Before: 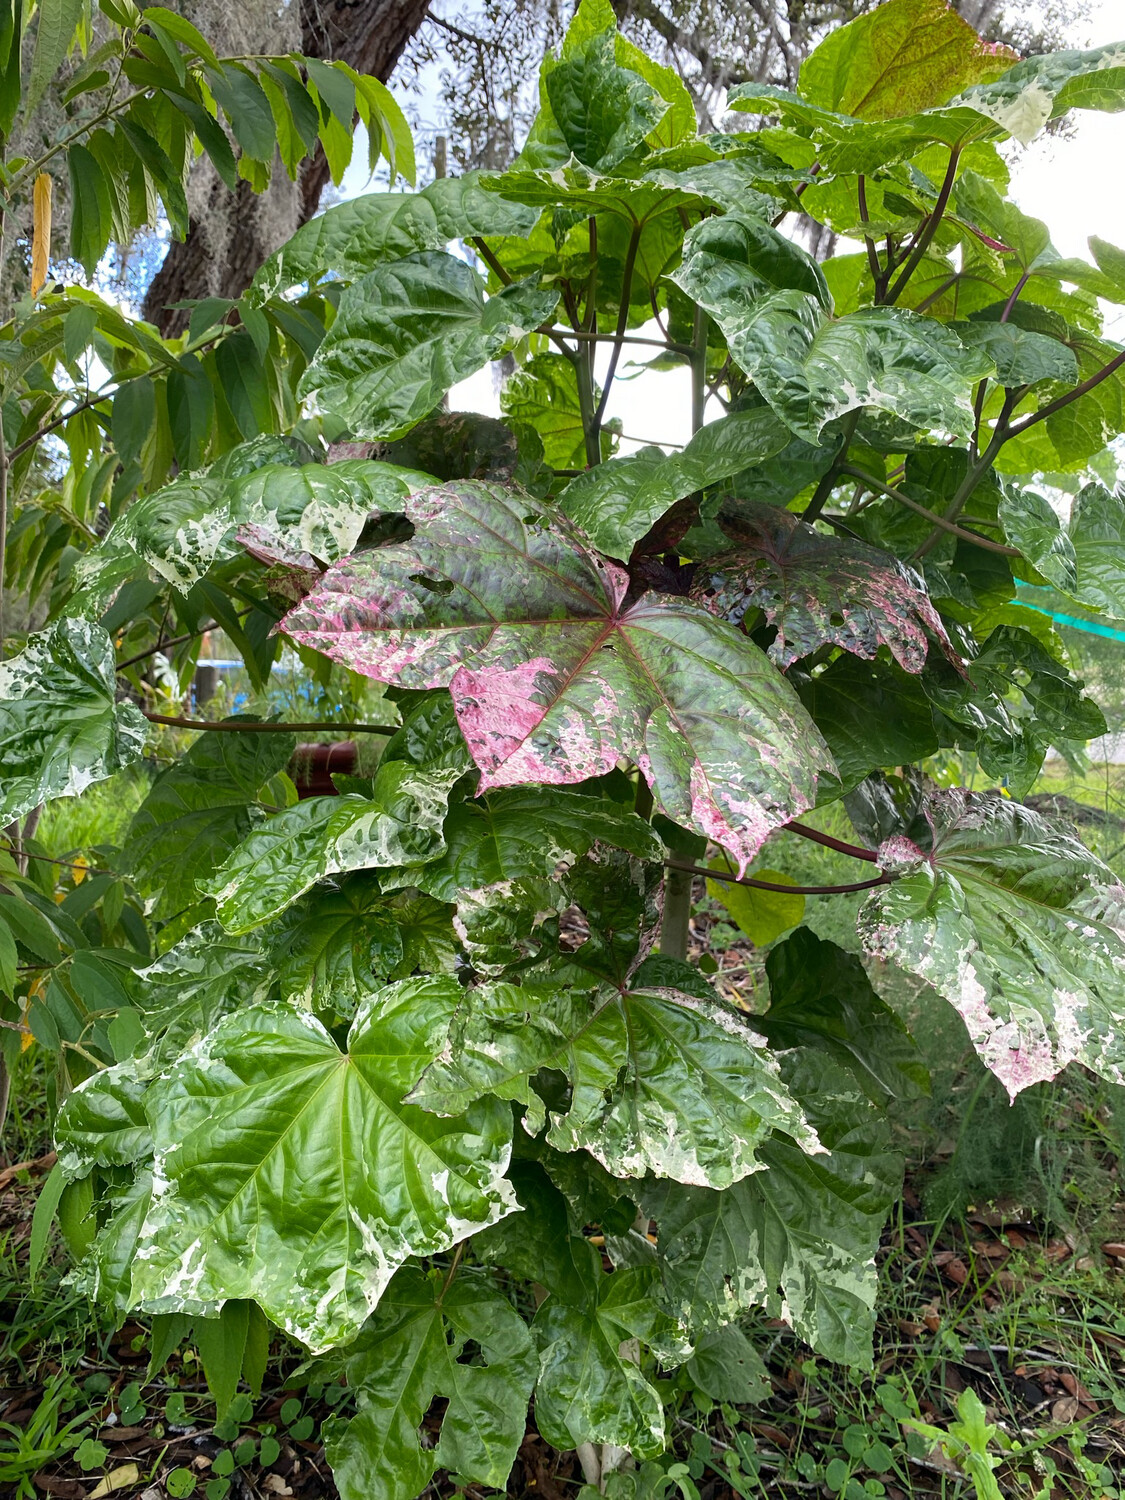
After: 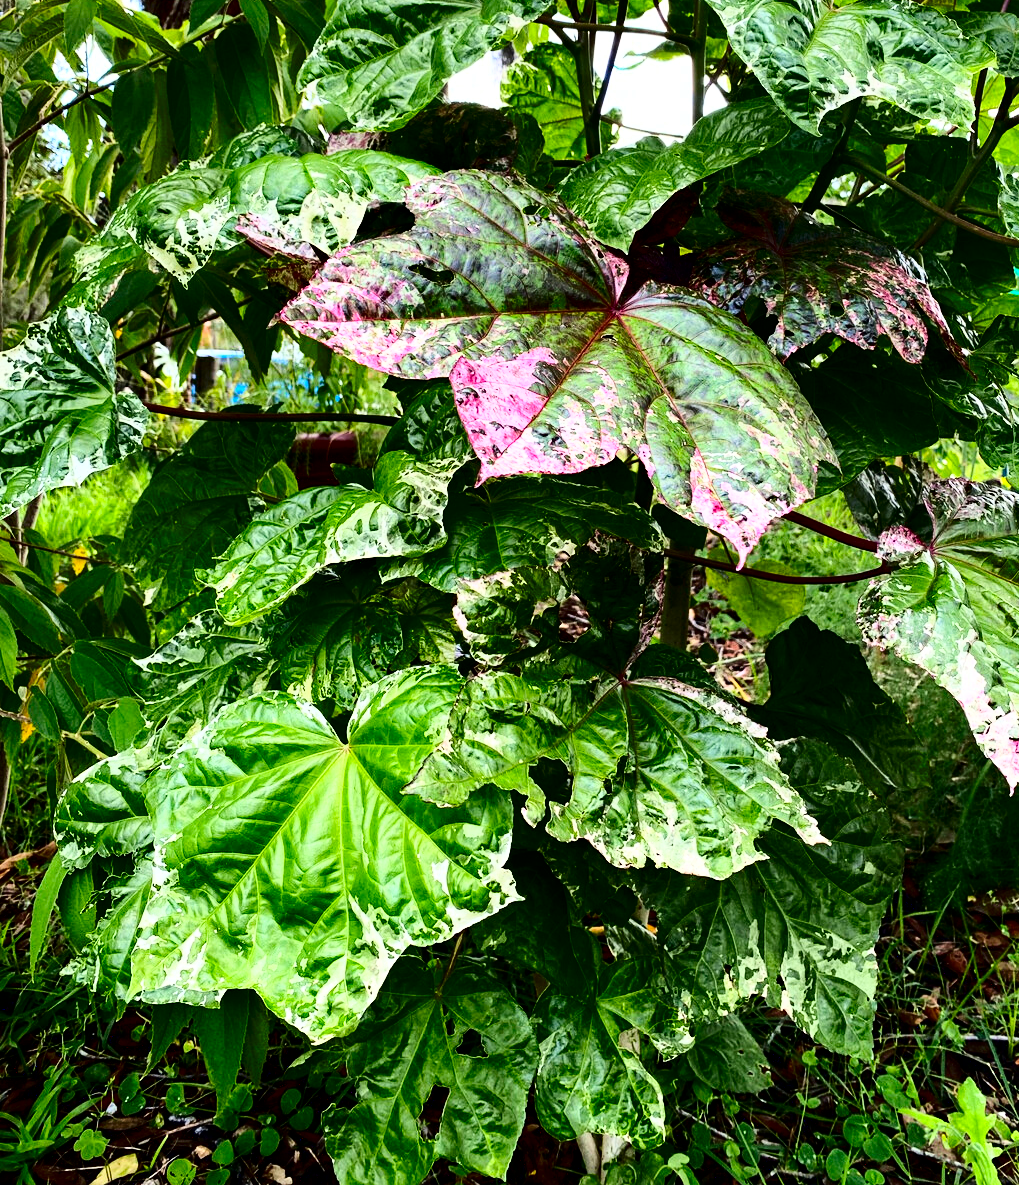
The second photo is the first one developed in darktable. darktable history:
contrast brightness saturation: contrast 0.09, brightness -0.593, saturation 0.173
crop: top 20.674%, right 9.4%, bottom 0.279%
base curve: curves: ch0 [(0, 0) (0.007, 0.004) (0.027, 0.03) (0.046, 0.07) (0.207, 0.54) (0.442, 0.872) (0.673, 0.972) (1, 1)]
haze removal: strength 0.293, distance 0.243, compatibility mode true, adaptive false
